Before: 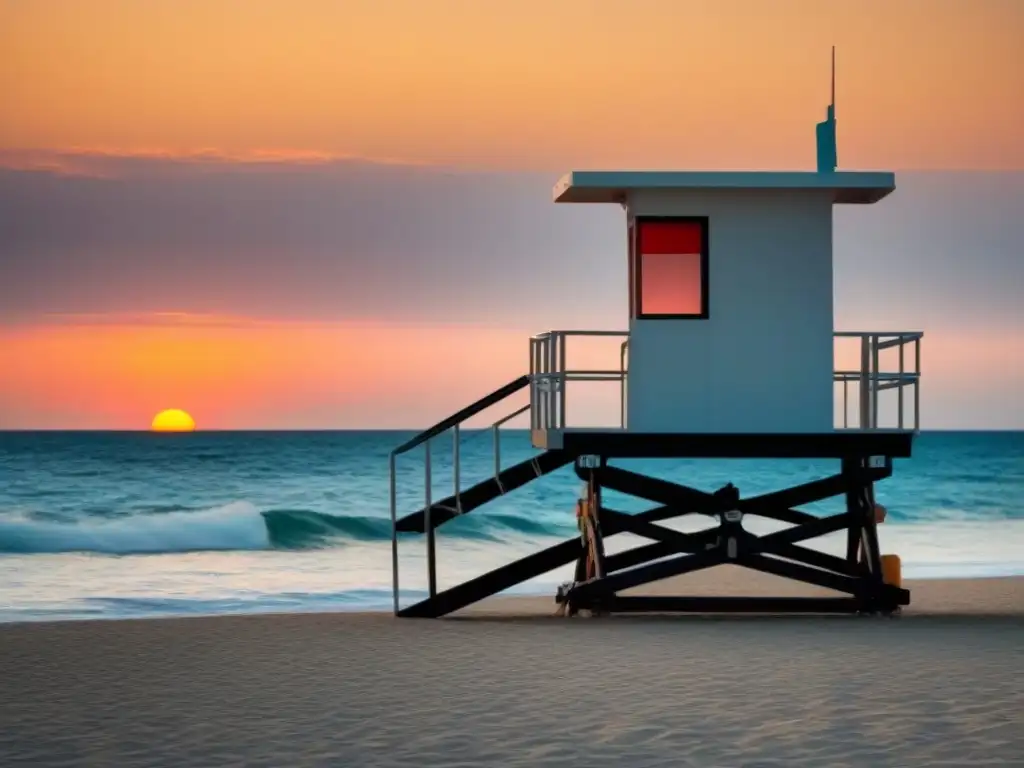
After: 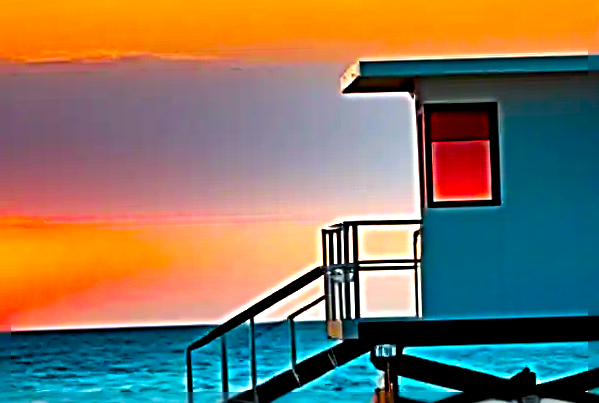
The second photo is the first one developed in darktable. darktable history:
exposure: black level correction 0.004, exposure 0.014 EV, compensate highlight preservation false
color balance rgb: linear chroma grading › global chroma 9%, perceptual saturation grading › global saturation 36%, perceptual saturation grading › shadows 35%, perceptual brilliance grading › global brilliance 15%, perceptual brilliance grading › shadows -35%, global vibrance 15%
rgb levels: preserve colors max RGB
color contrast: green-magenta contrast 1.2, blue-yellow contrast 1.2
rotate and perspective: rotation -1.77°, lens shift (horizontal) 0.004, automatic cropping off
sharpen: radius 4.001, amount 2
haze removal: compatibility mode true, adaptive false
crop: left 20.932%, top 15.471%, right 21.848%, bottom 34.081%
